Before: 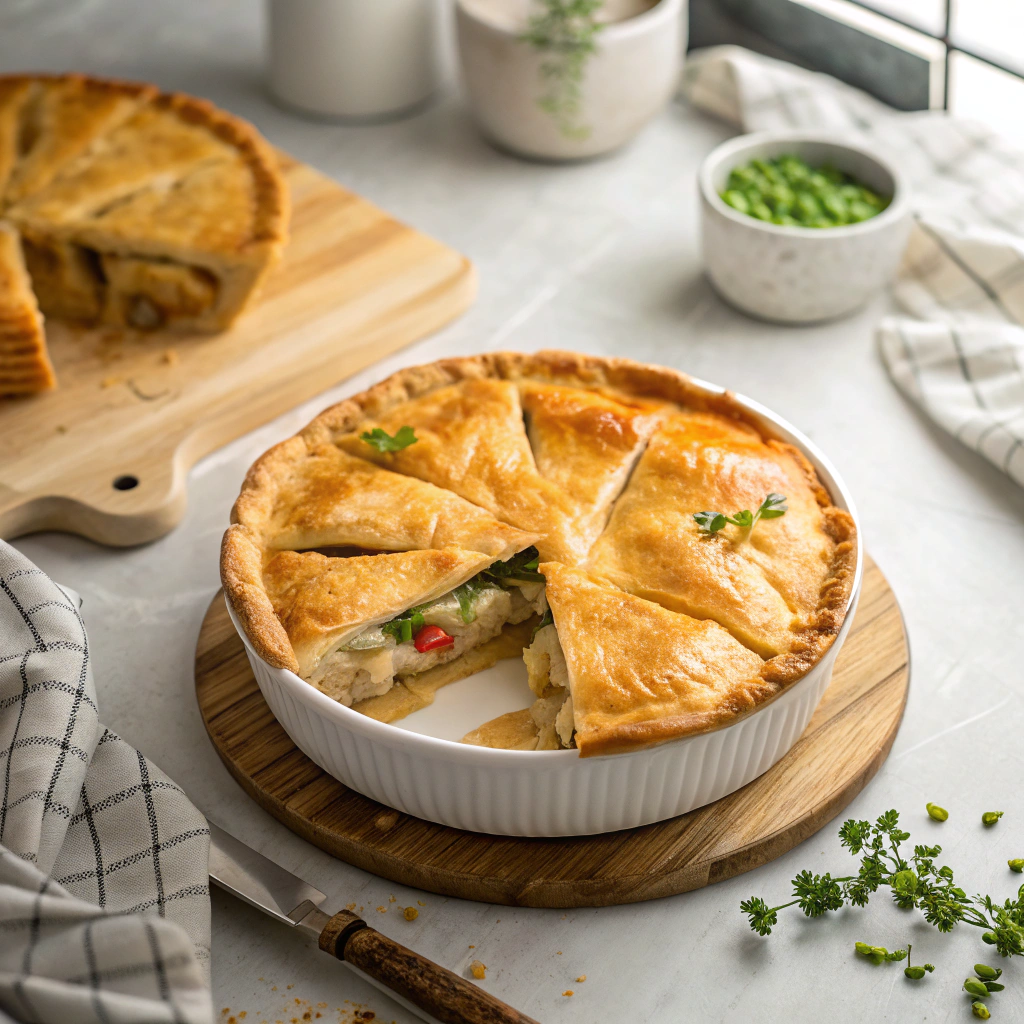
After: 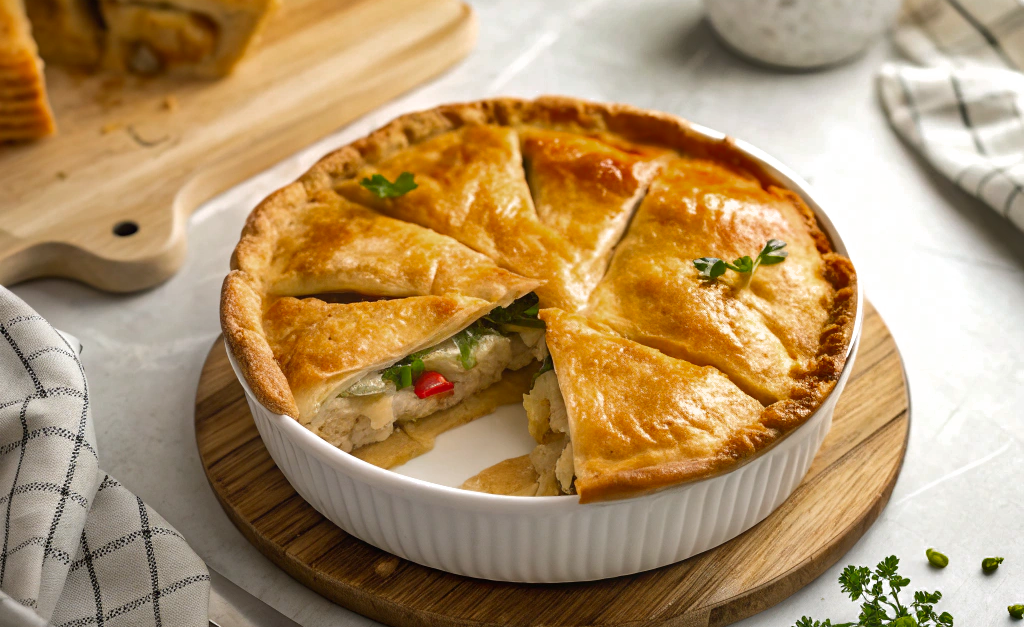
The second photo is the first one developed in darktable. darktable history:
shadows and highlights: soften with gaussian
crop and rotate: top 24.818%, bottom 13.922%
color zones: curves: ch0 [(0.203, 0.433) (0.607, 0.517) (0.697, 0.696) (0.705, 0.897)]
exposure: exposure 0.246 EV, compensate highlight preservation false
